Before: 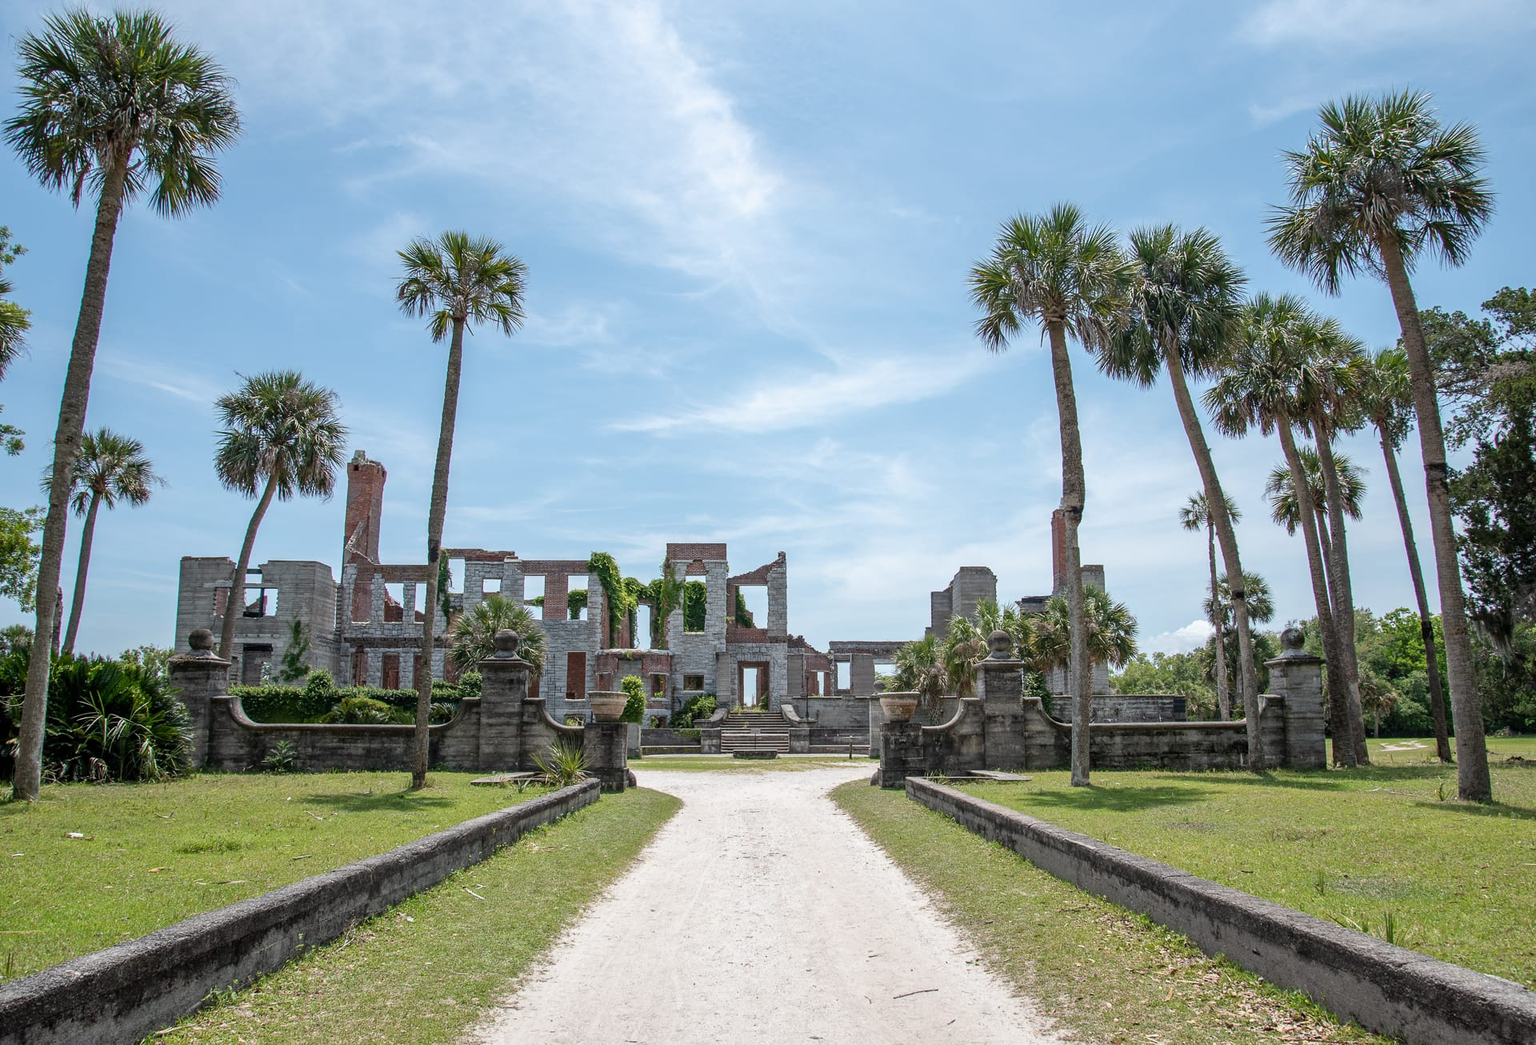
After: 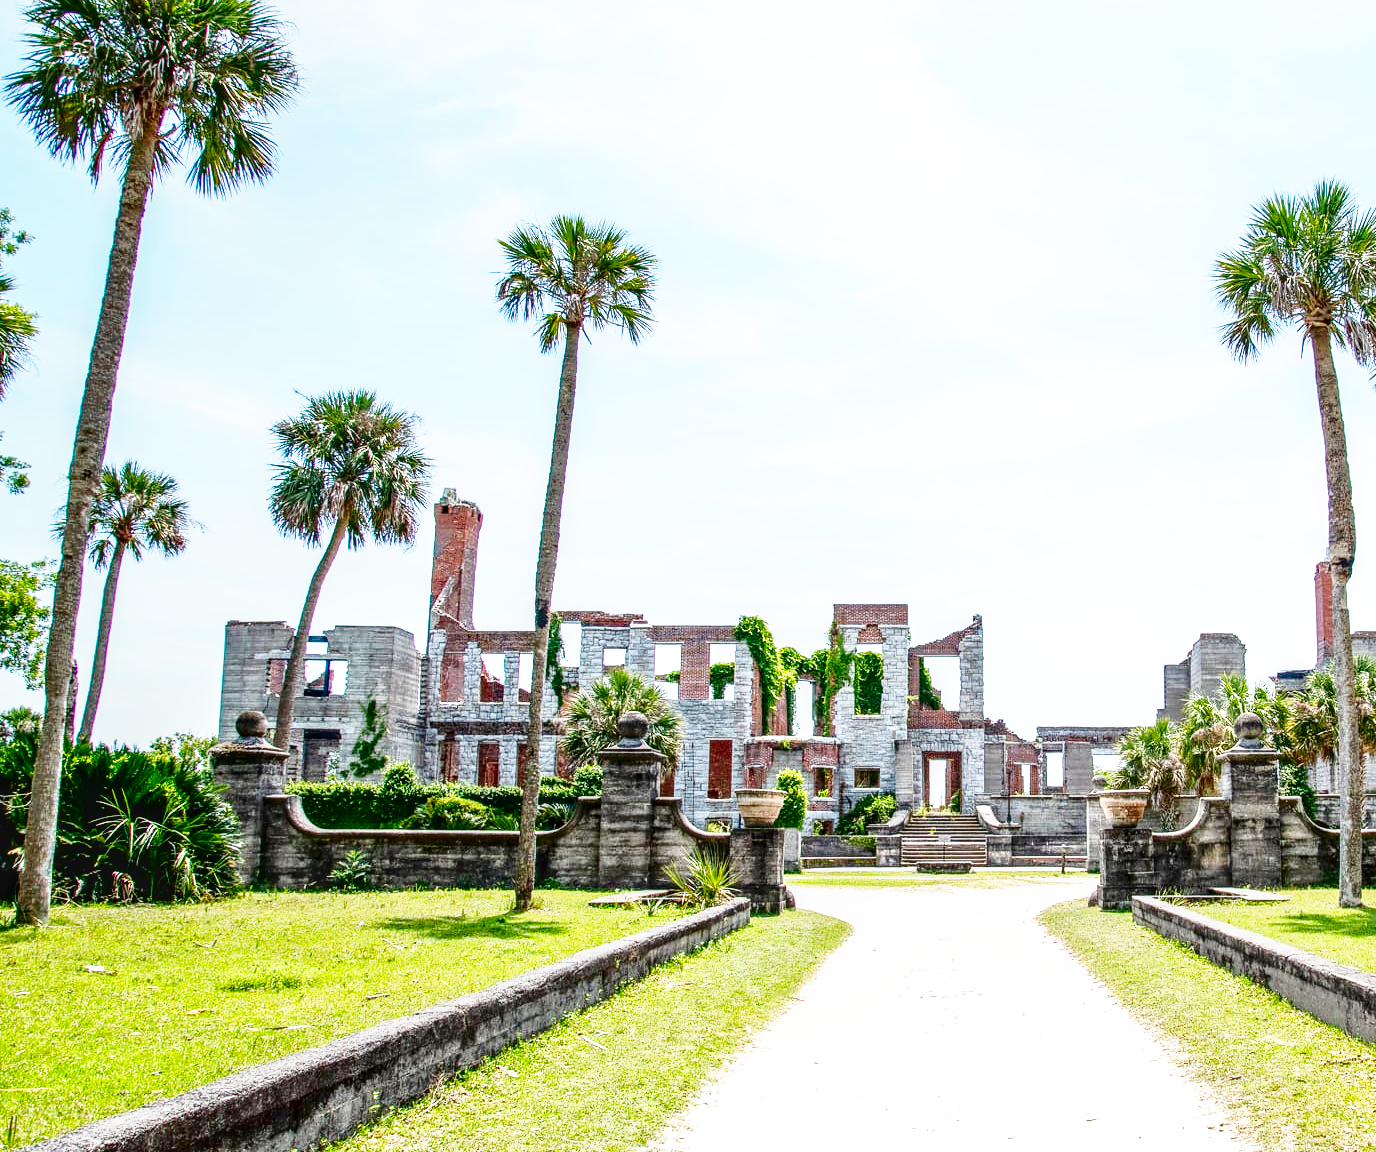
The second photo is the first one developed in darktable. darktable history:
shadows and highlights: on, module defaults
crop: top 5.803%, right 27.864%, bottom 5.804%
local contrast: on, module defaults
contrast brightness saturation: contrast 0.22, brightness -0.19, saturation 0.24
base curve: curves: ch0 [(0, 0) (0.007, 0.004) (0.027, 0.03) (0.046, 0.07) (0.207, 0.54) (0.442, 0.872) (0.673, 0.972) (1, 1)], preserve colors none
exposure: black level correction -0.002, exposure 0.54 EV, compensate highlight preservation false
